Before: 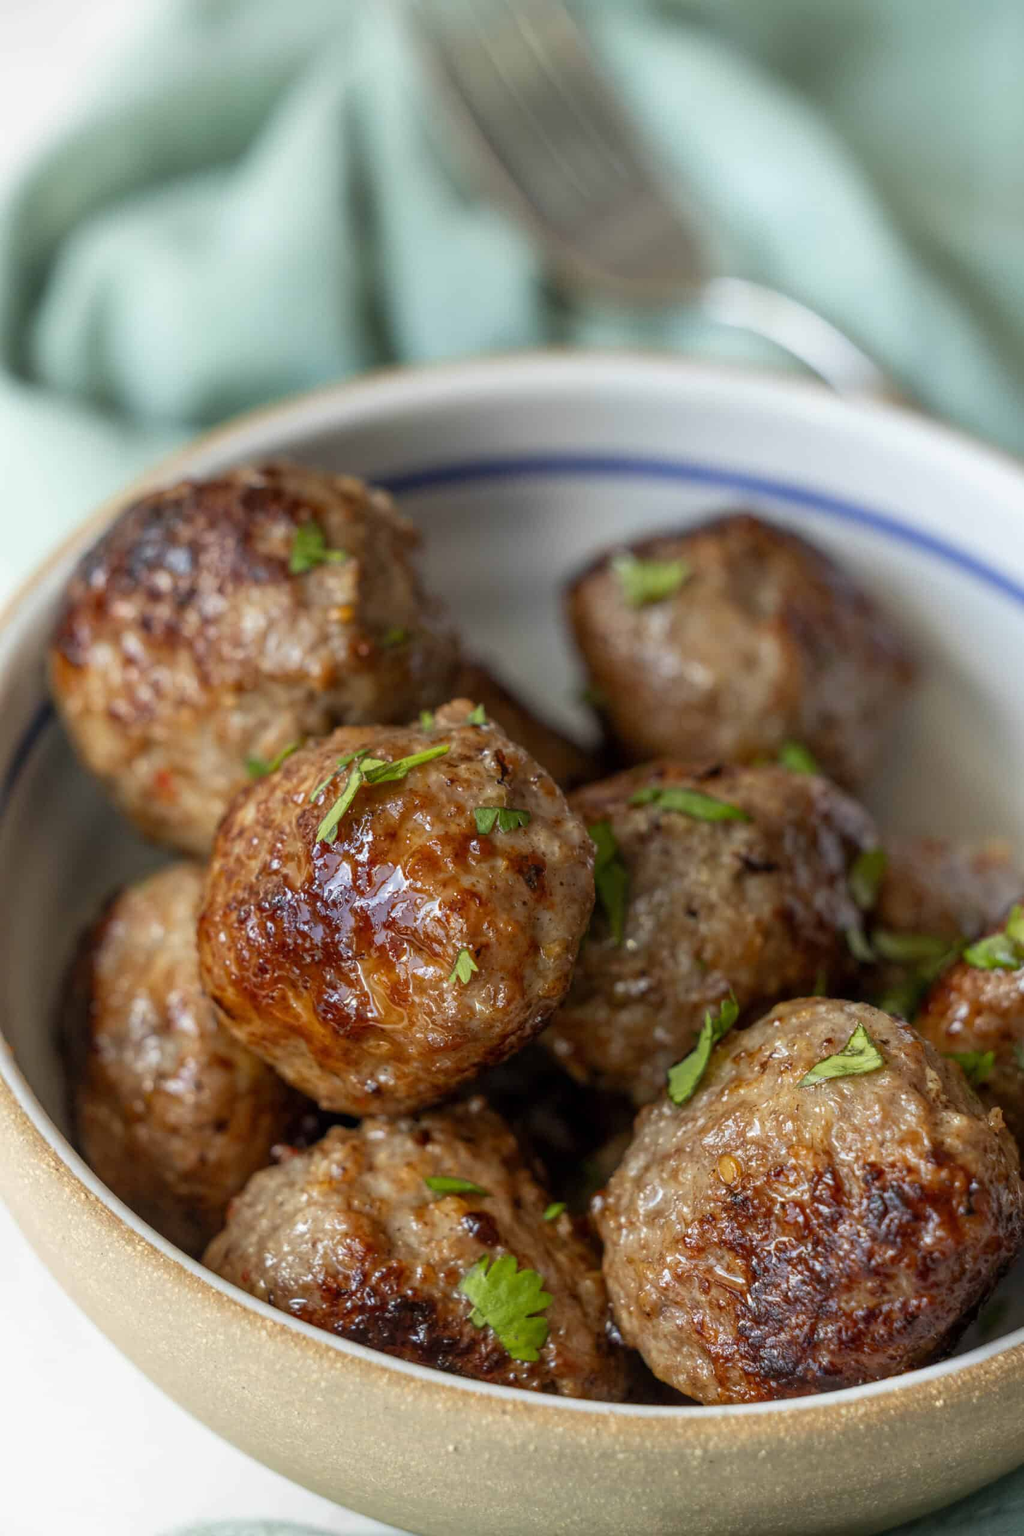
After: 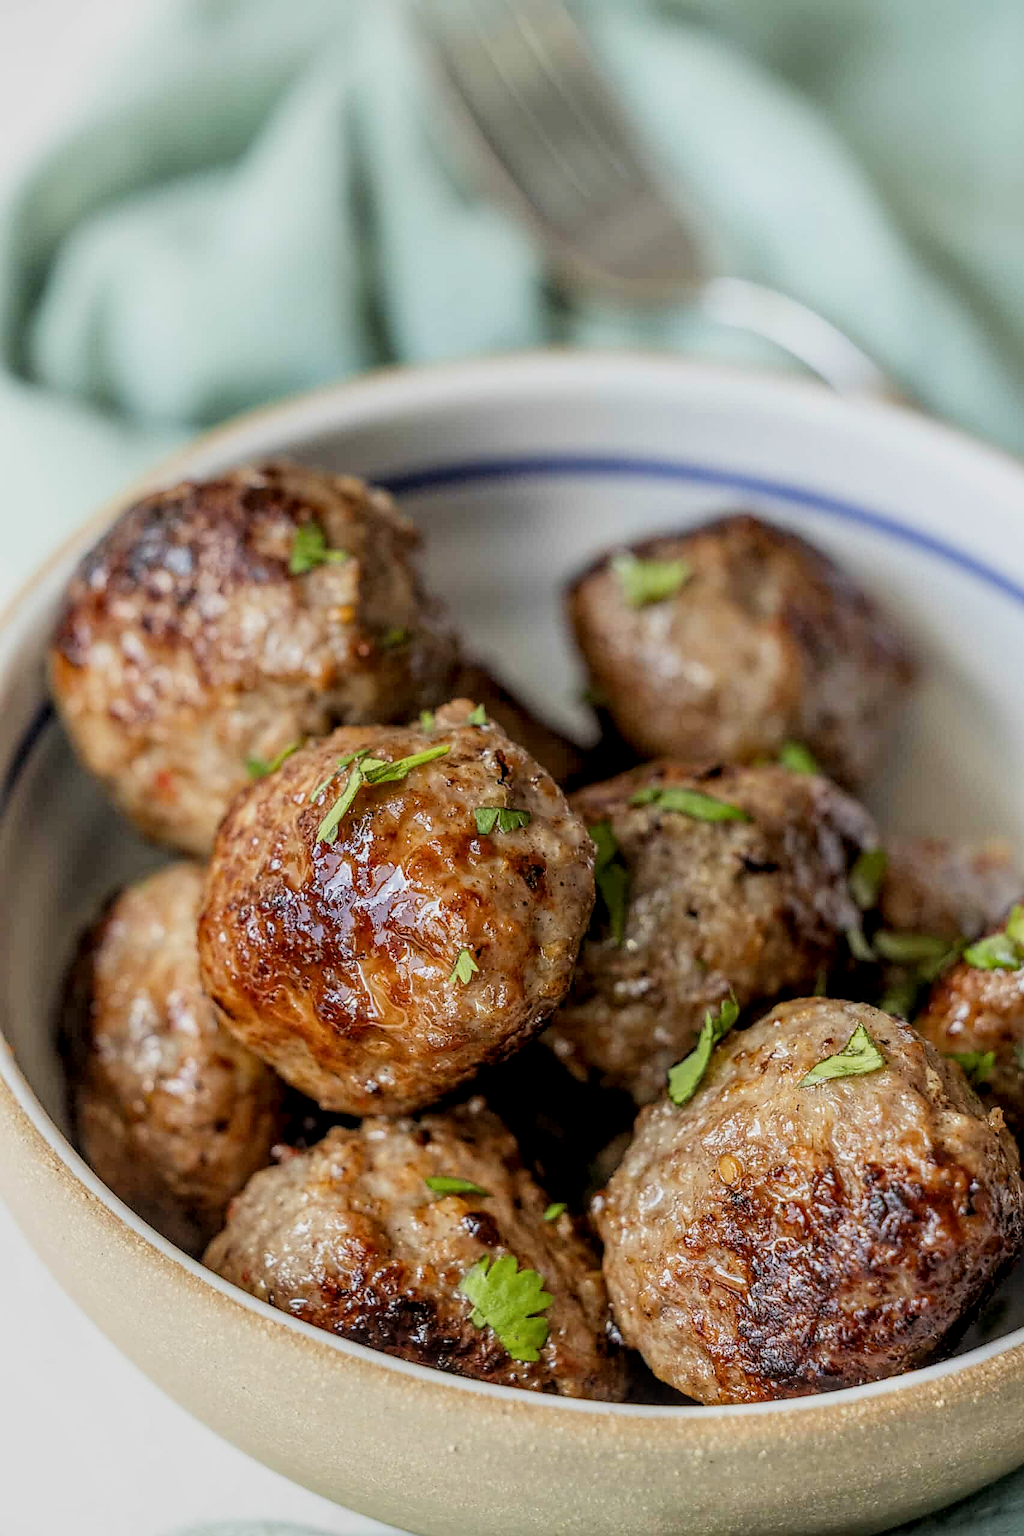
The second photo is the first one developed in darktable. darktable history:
exposure: exposure 0.485 EV, compensate highlight preservation false
filmic rgb: black relative exposure -7.32 EV, white relative exposure 5.09 EV, hardness 3.2
sharpen: radius 1.4, amount 1.25, threshold 0.7
local contrast: detail 130%
